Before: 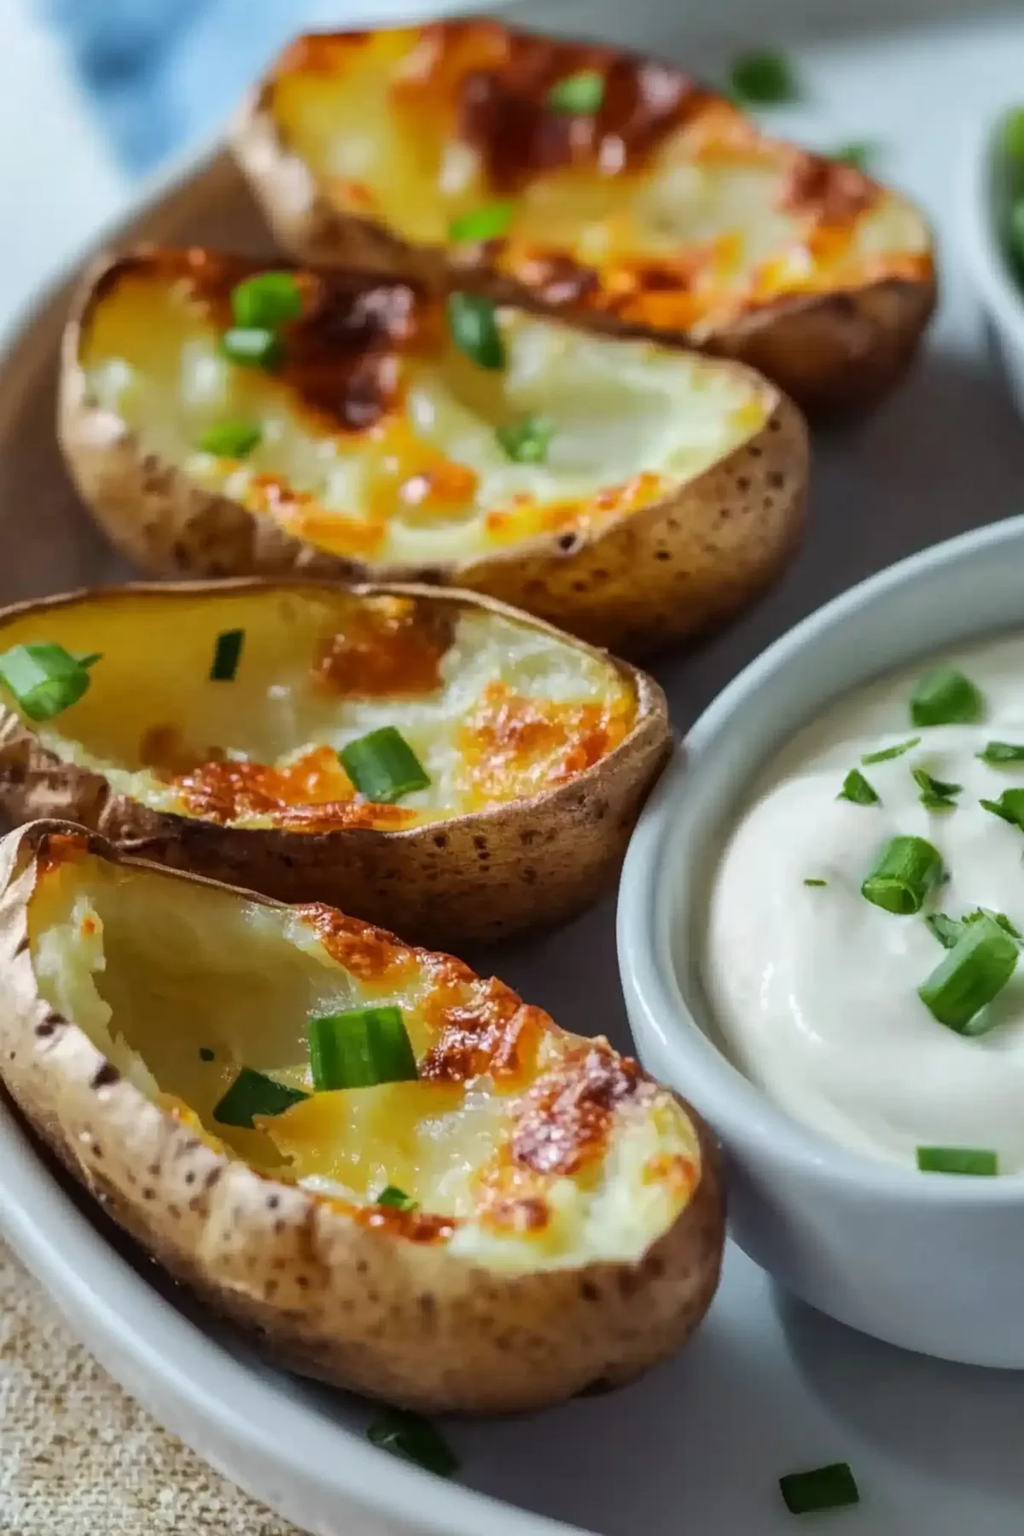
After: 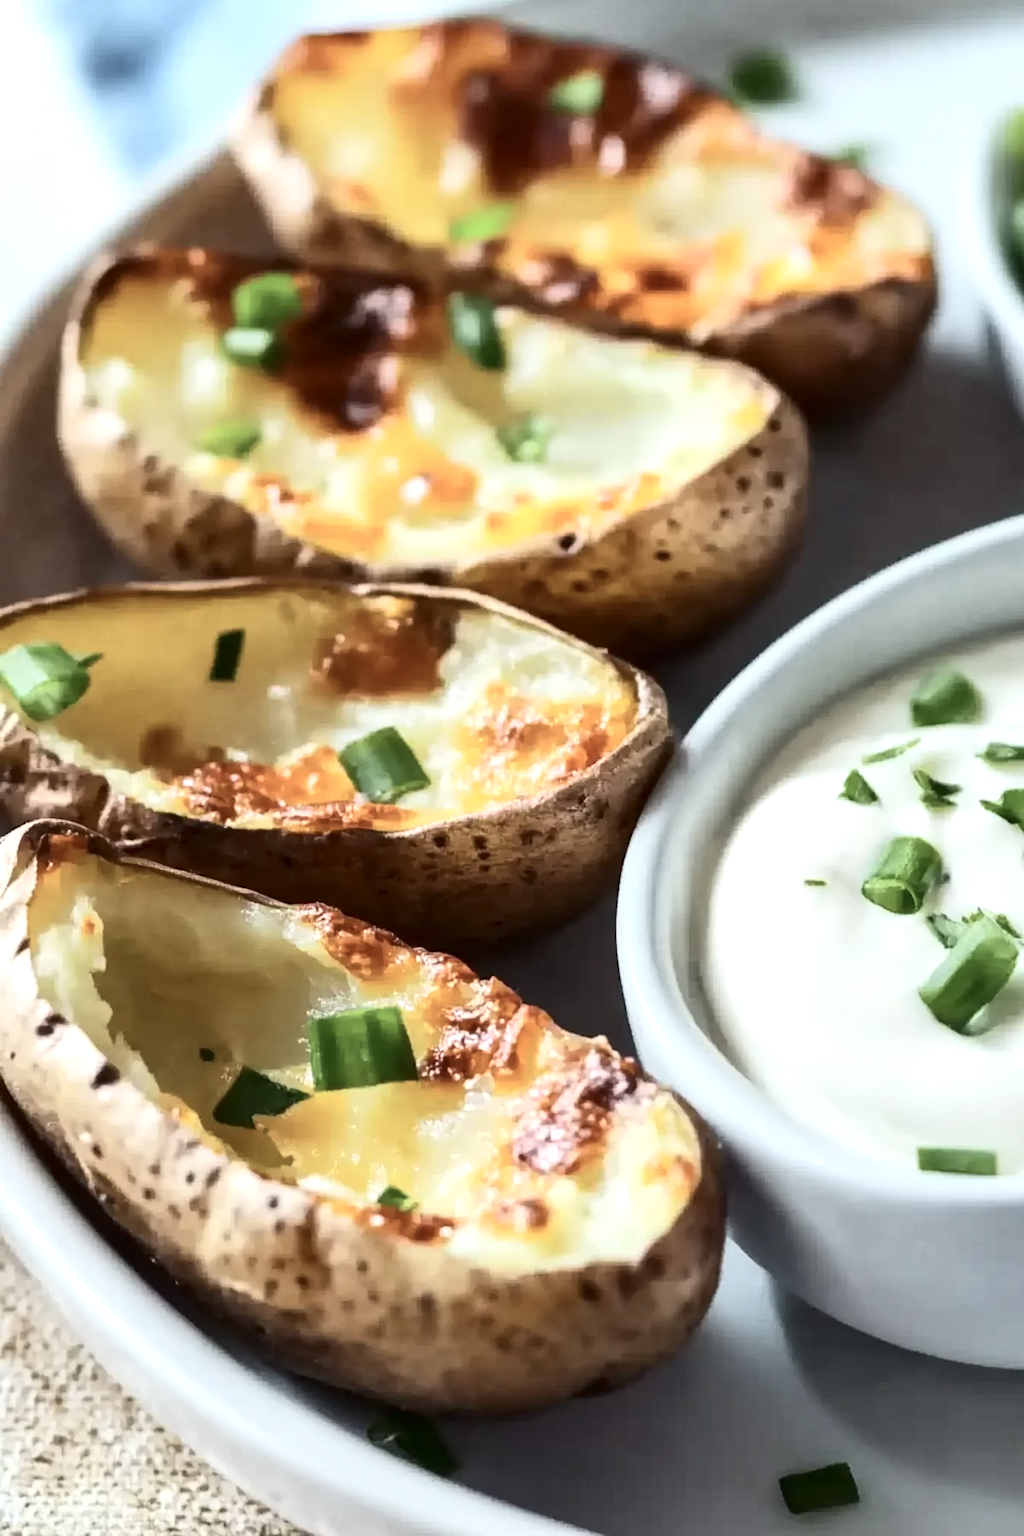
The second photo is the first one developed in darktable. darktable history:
exposure: exposure 0.643 EV, compensate highlight preservation false
contrast brightness saturation: contrast 0.253, saturation -0.32
